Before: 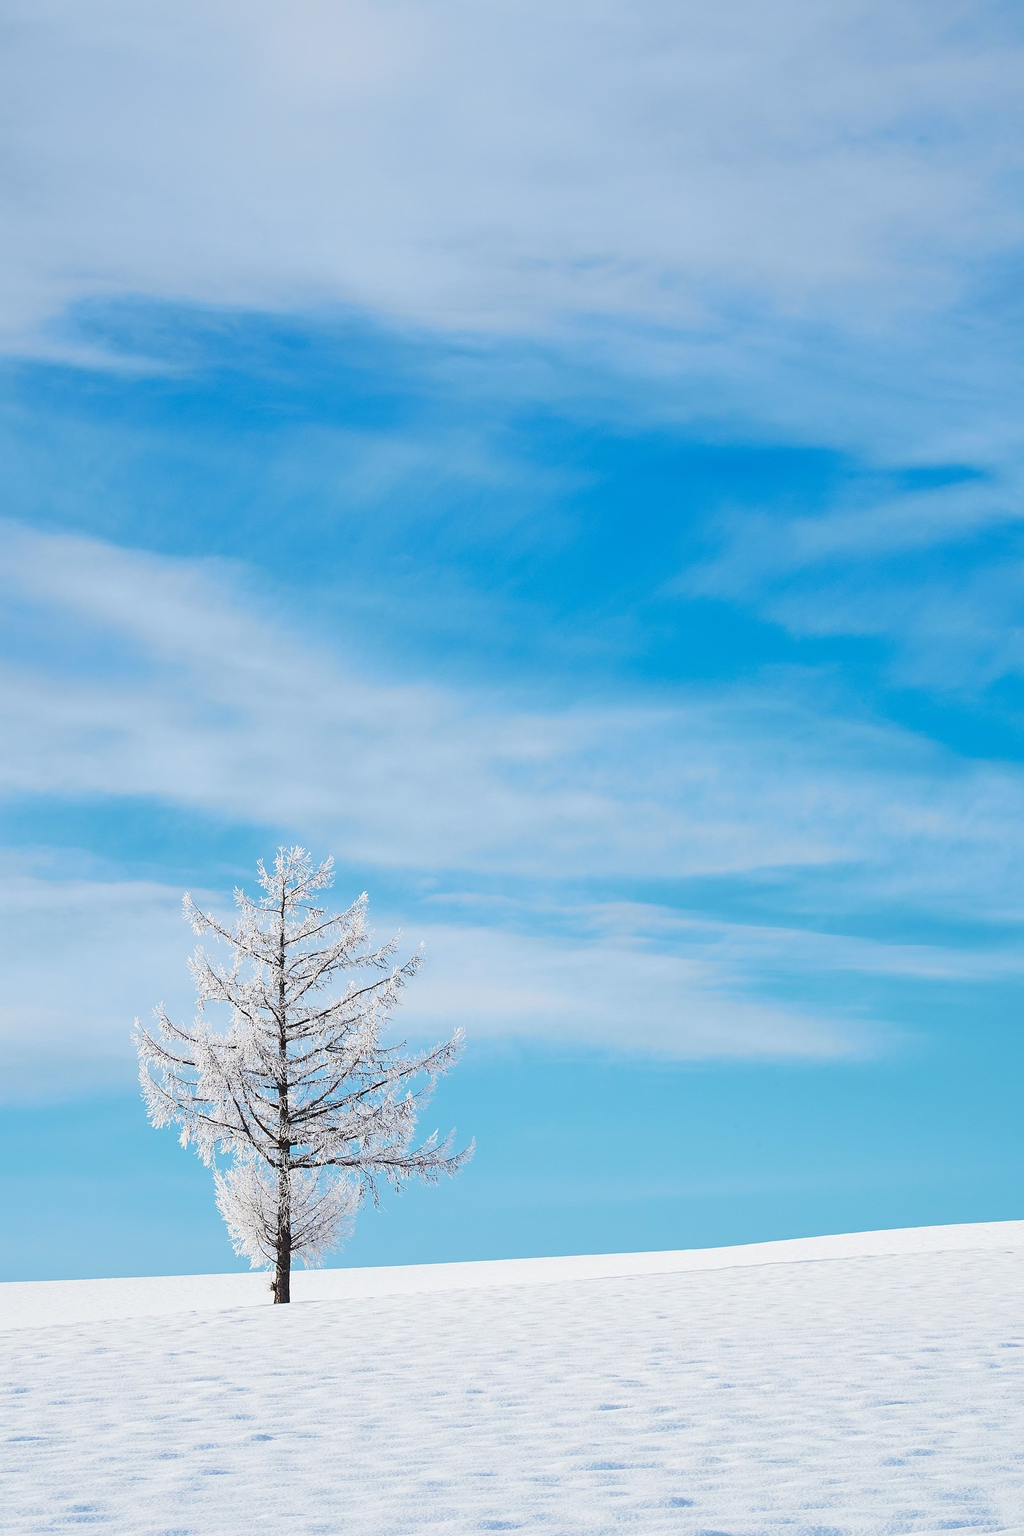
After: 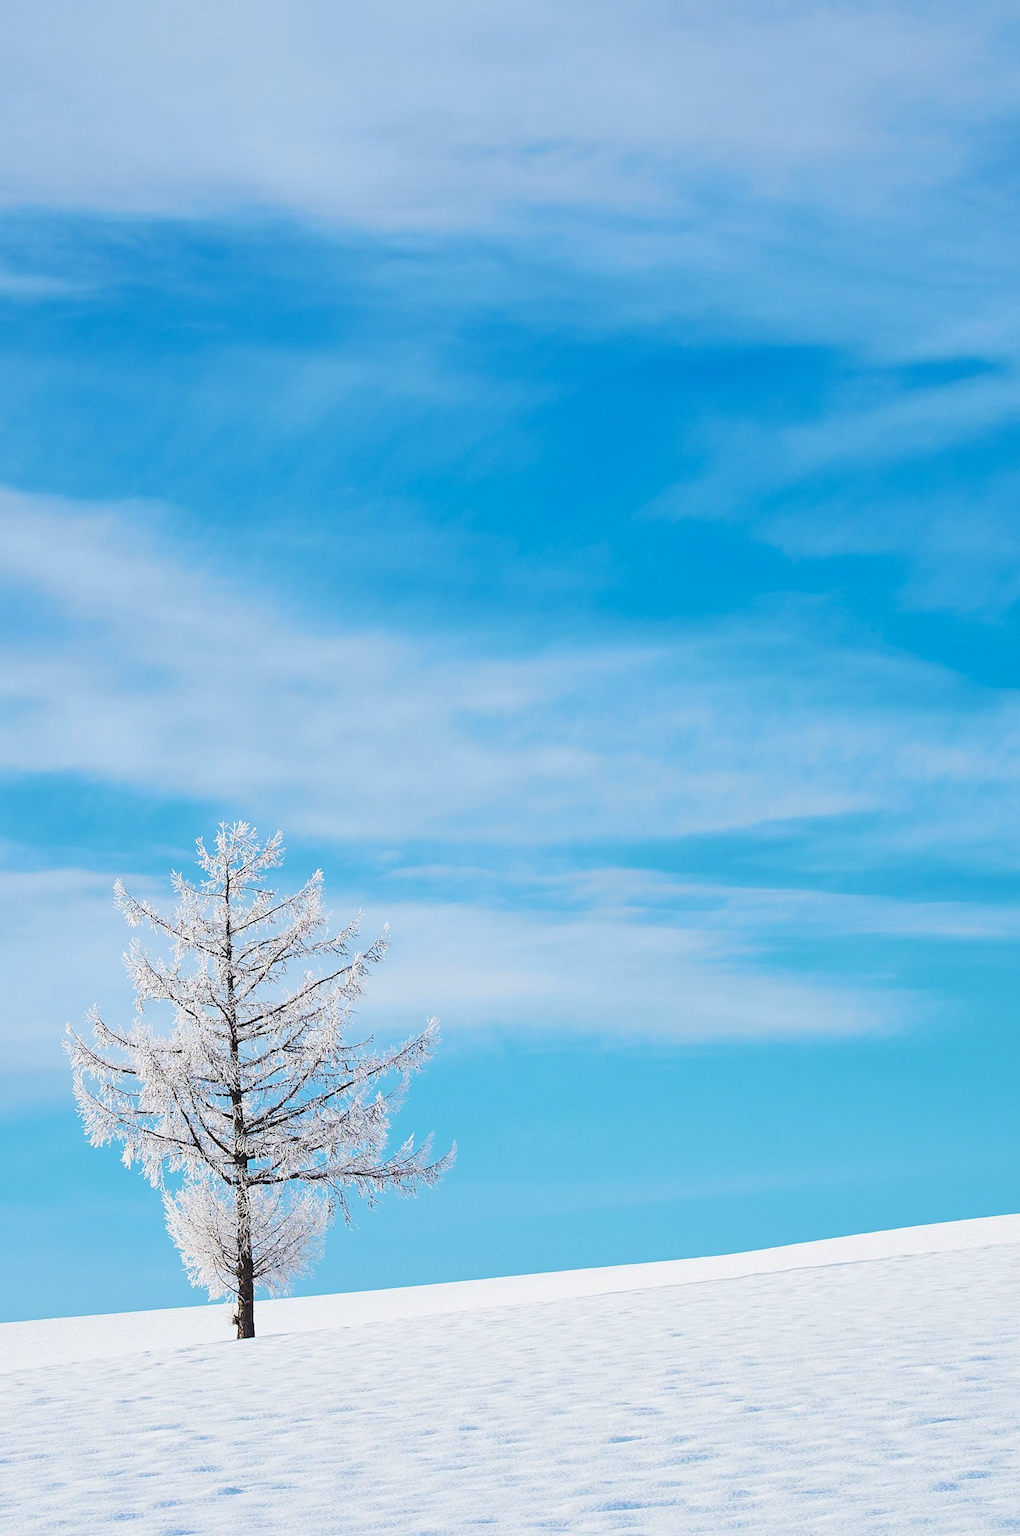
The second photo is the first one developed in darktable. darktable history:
velvia: on, module defaults
crop and rotate: angle 2.55°, left 5.964%, top 5.719%
